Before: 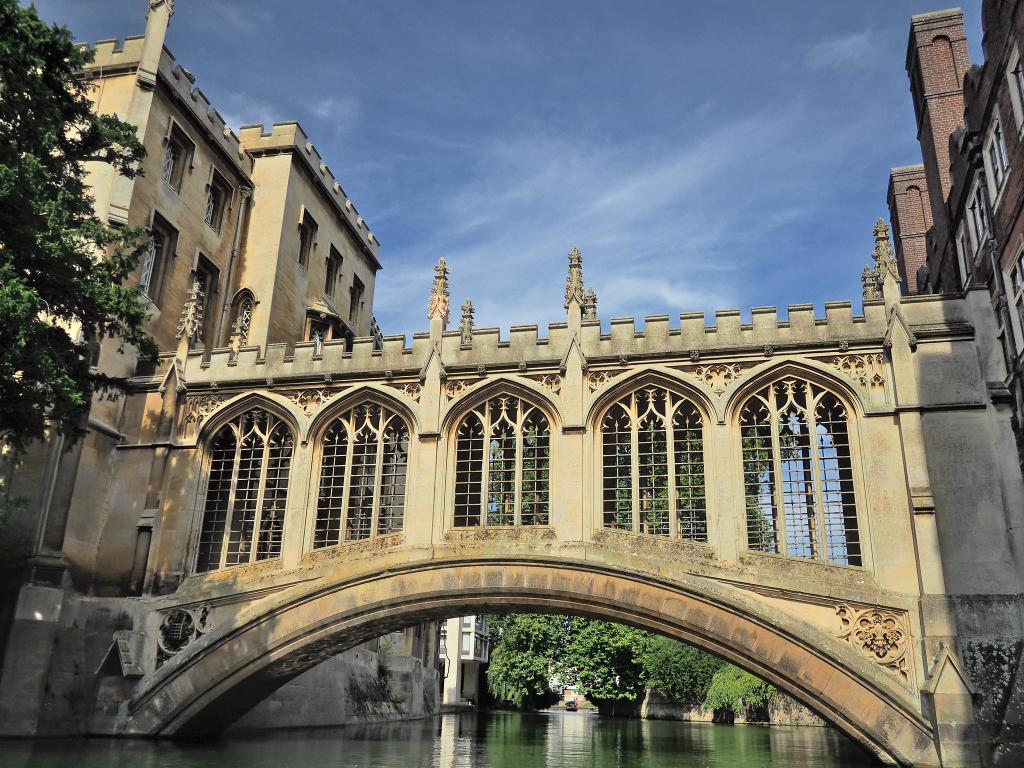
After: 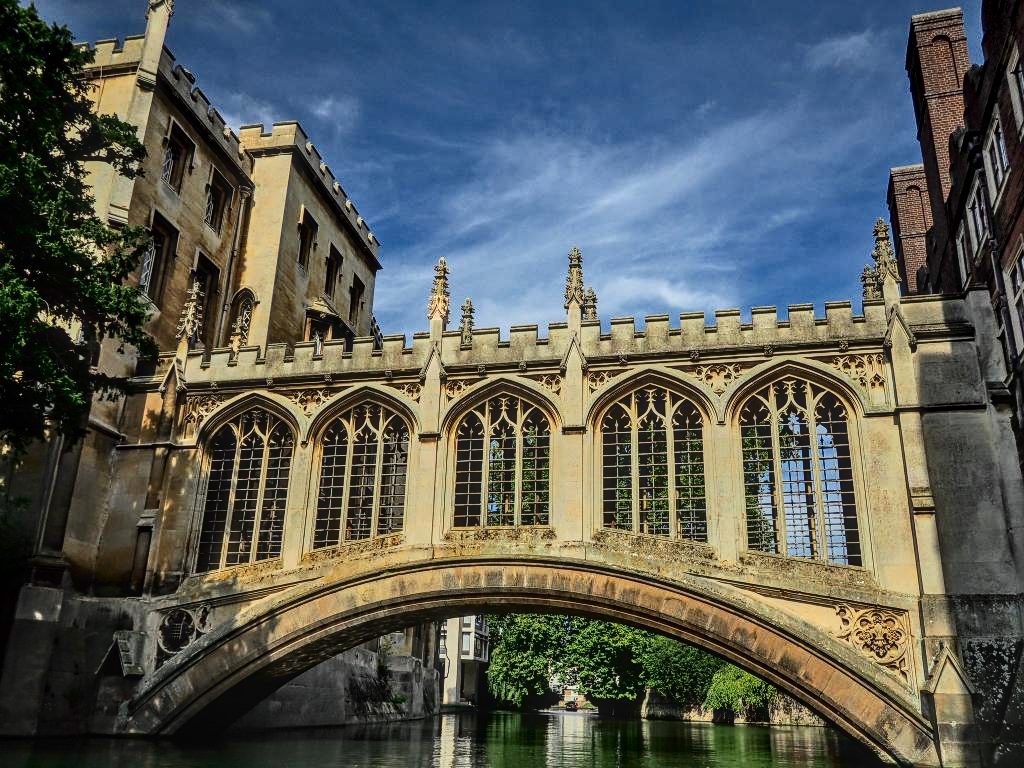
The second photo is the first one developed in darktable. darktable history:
contrast brightness saturation: contrast 0.24, brightness -0.24, saturation 0.14
sharpen: amount 0.2
local contrast: highlights 0%, shadows 0%, detail 133%
